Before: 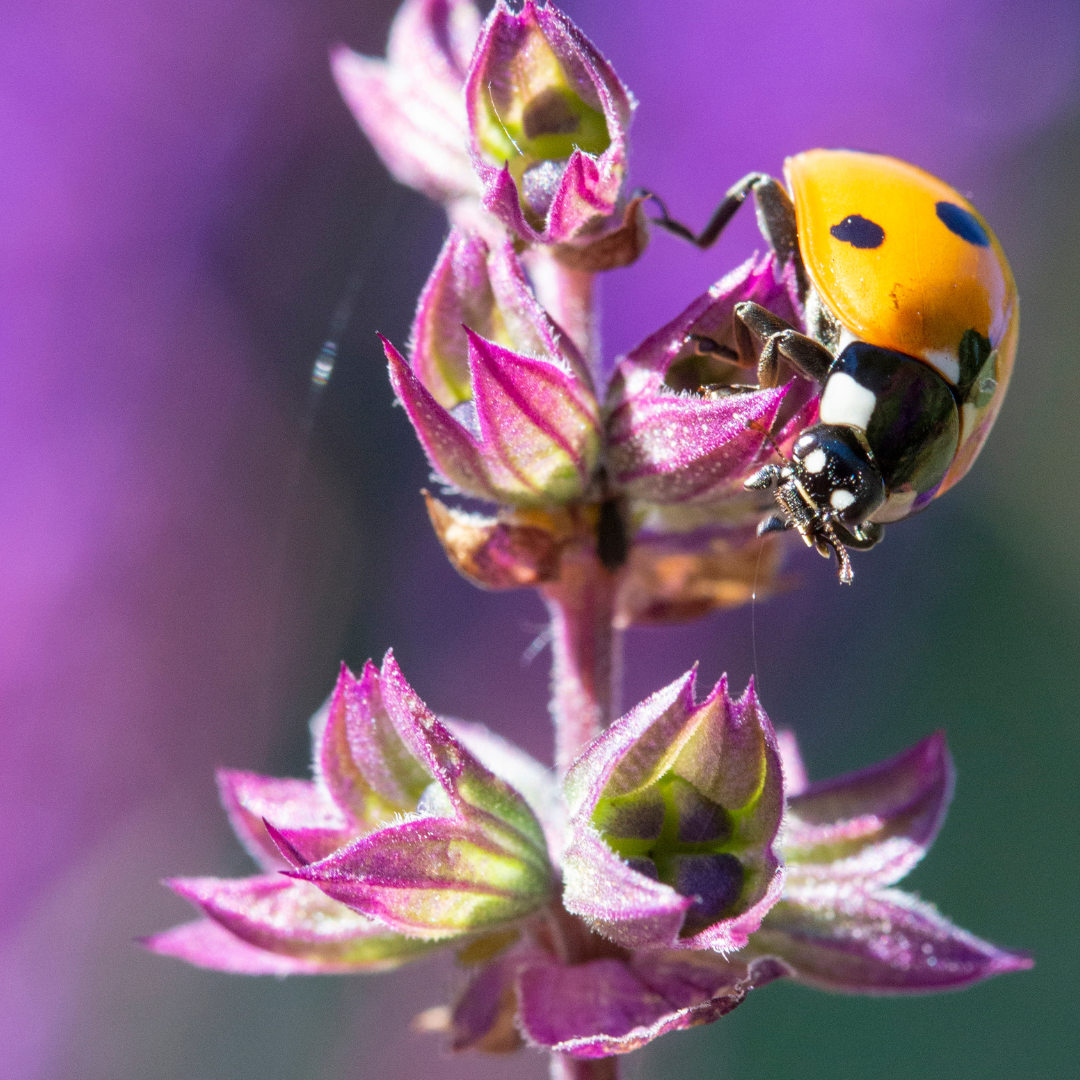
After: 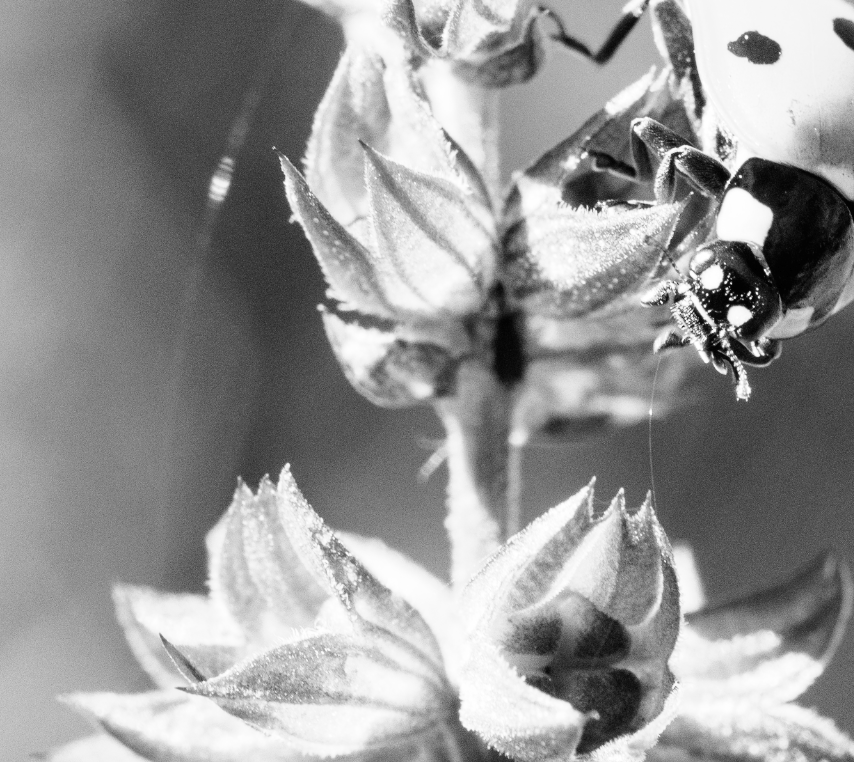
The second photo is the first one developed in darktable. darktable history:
base curve: curves: ch0 [(0, 0) (0, 0.001) (0.001, 0.001) (0.004, 0.002) (0.007, 0.004) (0.015, 0.013) (0.033, 0.045) (0.052, 0.096) (0.075, 0.17) (0.099, 0.241) (0.163, 0.42) (0.219, 0.55) (0.259, 0.616) (0.327, 0.722) (0.365, 0.765) (0.522, 0.873) (0.547, 0.881) (0.689, 0.919) (0.826, 0.952) (1, 1)]
color zones: curves: ch1 [(0, -0.394) (0.143, -0.394) (0.286, -0.394) (0.429, -0.392) (0.571, -0.391) (0.714, -0.391) (0.857, -0.391) (1, -0.394)]
crop: left 9.552%, top 17.065%, right 11.298%, bottom 12.315%
